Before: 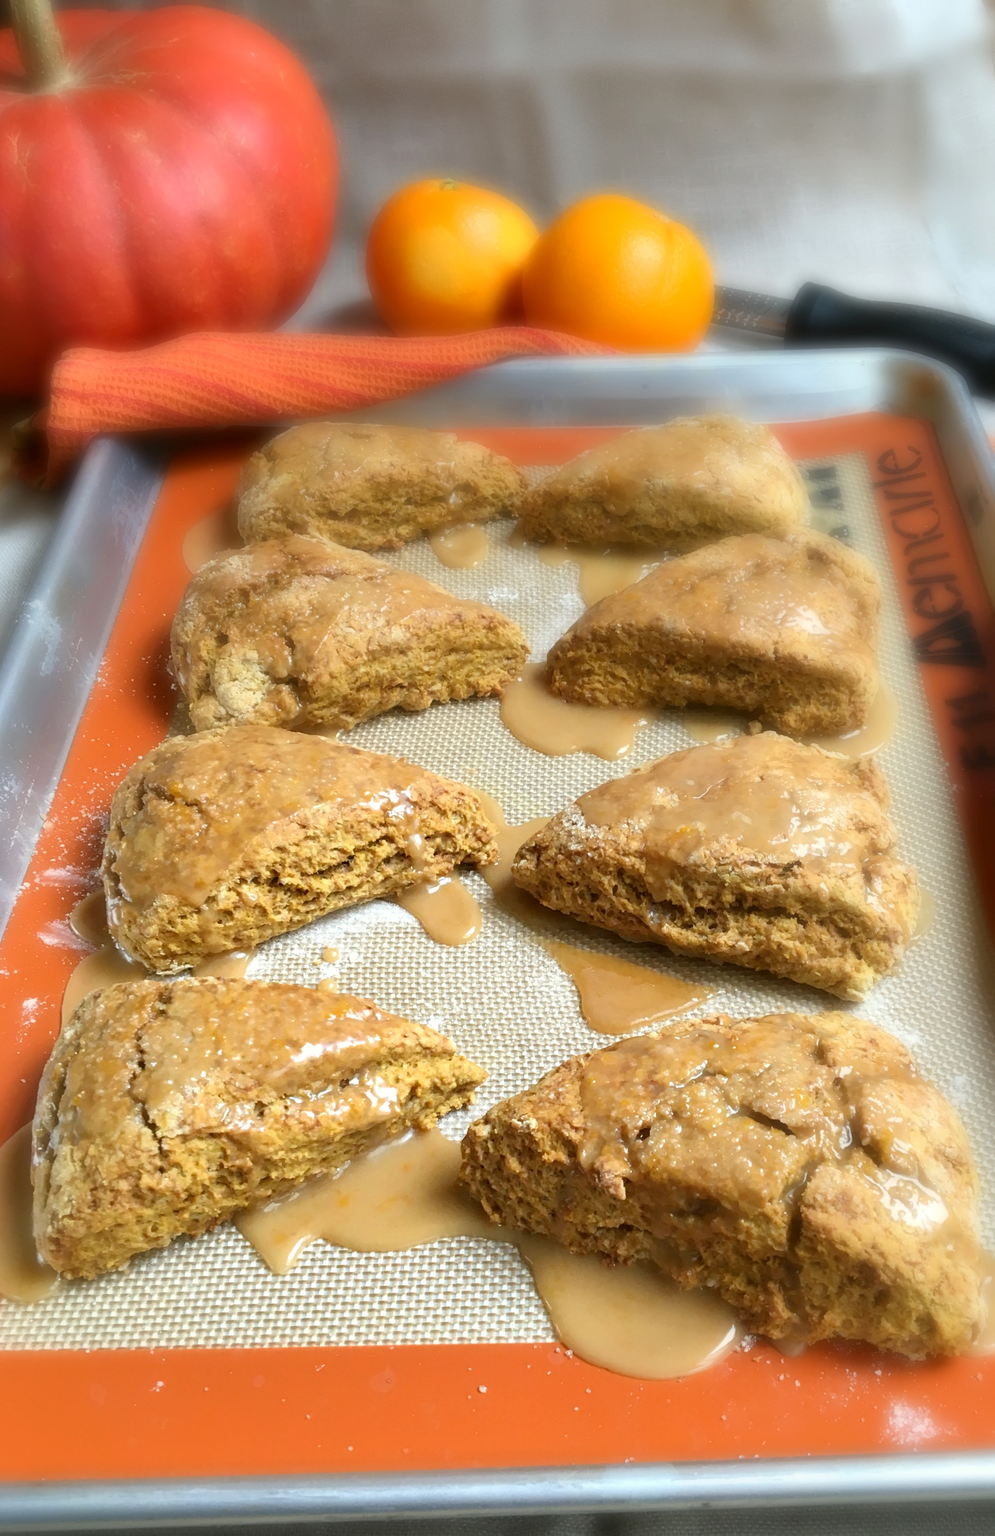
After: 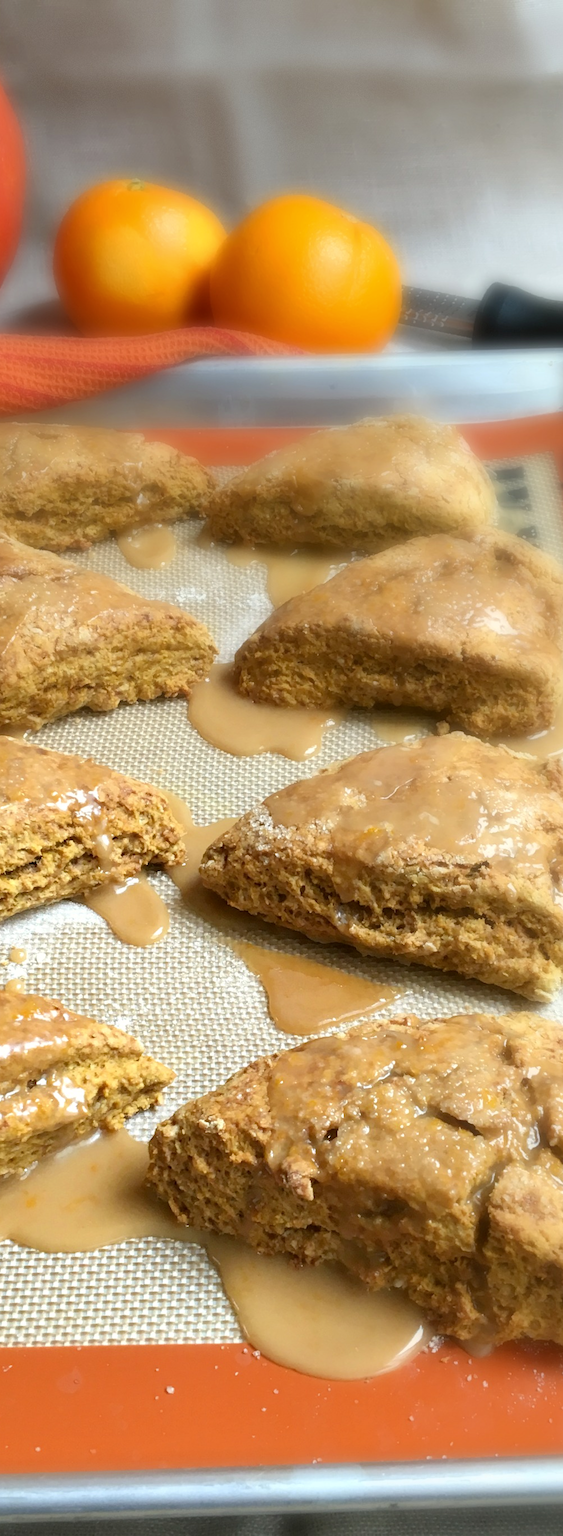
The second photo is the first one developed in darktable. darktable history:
exposure: black level correction 0.001, exposure 0.017 EV, compensate exposure bias true, compensate highlight preservation false
crop: left 31.44%, top 0.017%, right 11.903%
color zones: curves: ch0 [(0.068, 0.464) (0.25, 0.5) (0.48, 0.508) (0.75, 0.536) (0.886, 0.476) (0.967, 0.456)]; ch1 [(0.066, 0.456) (0.25, 0.5) (0.616, 0.508) (0.746, 0.56) (0.934, 0.444)]
